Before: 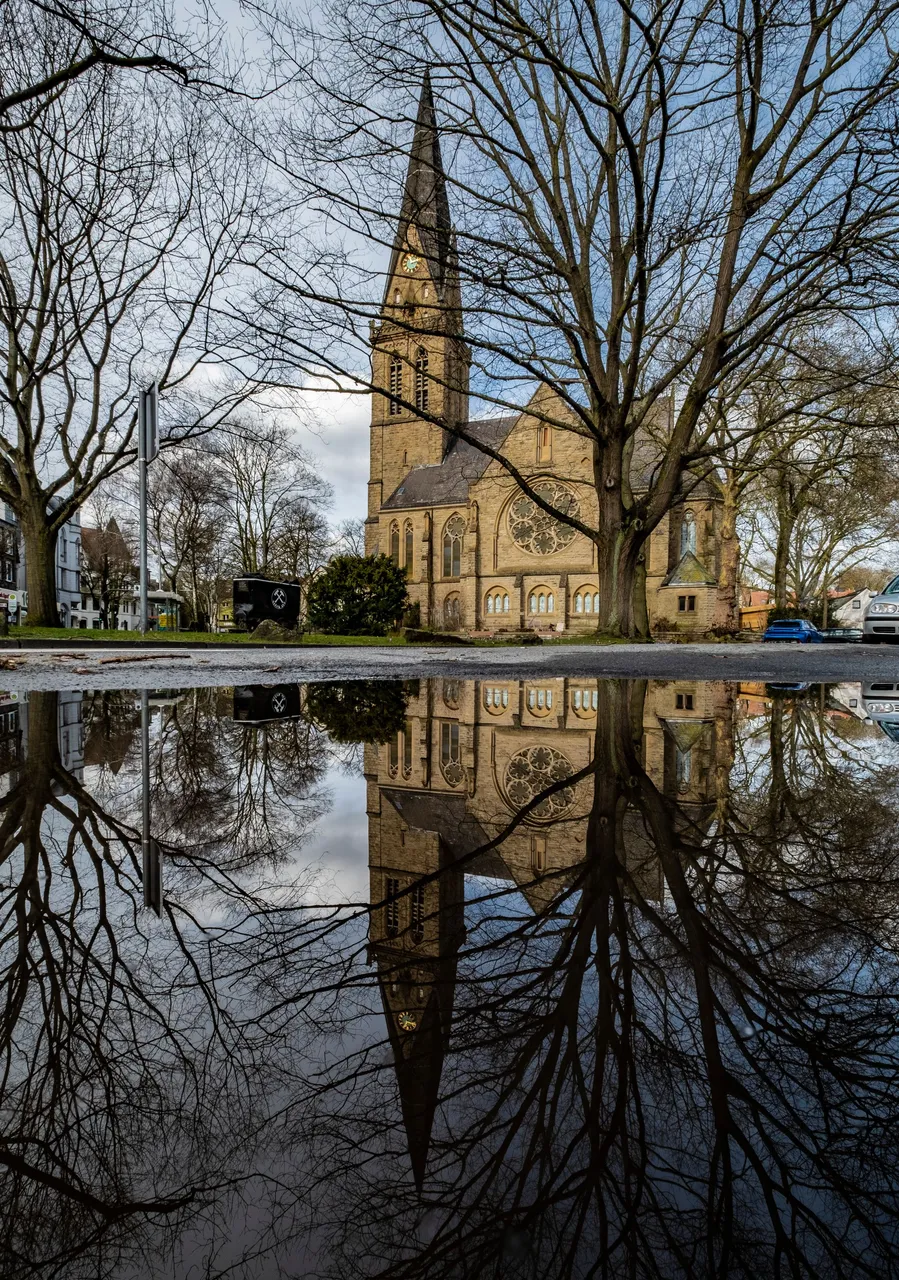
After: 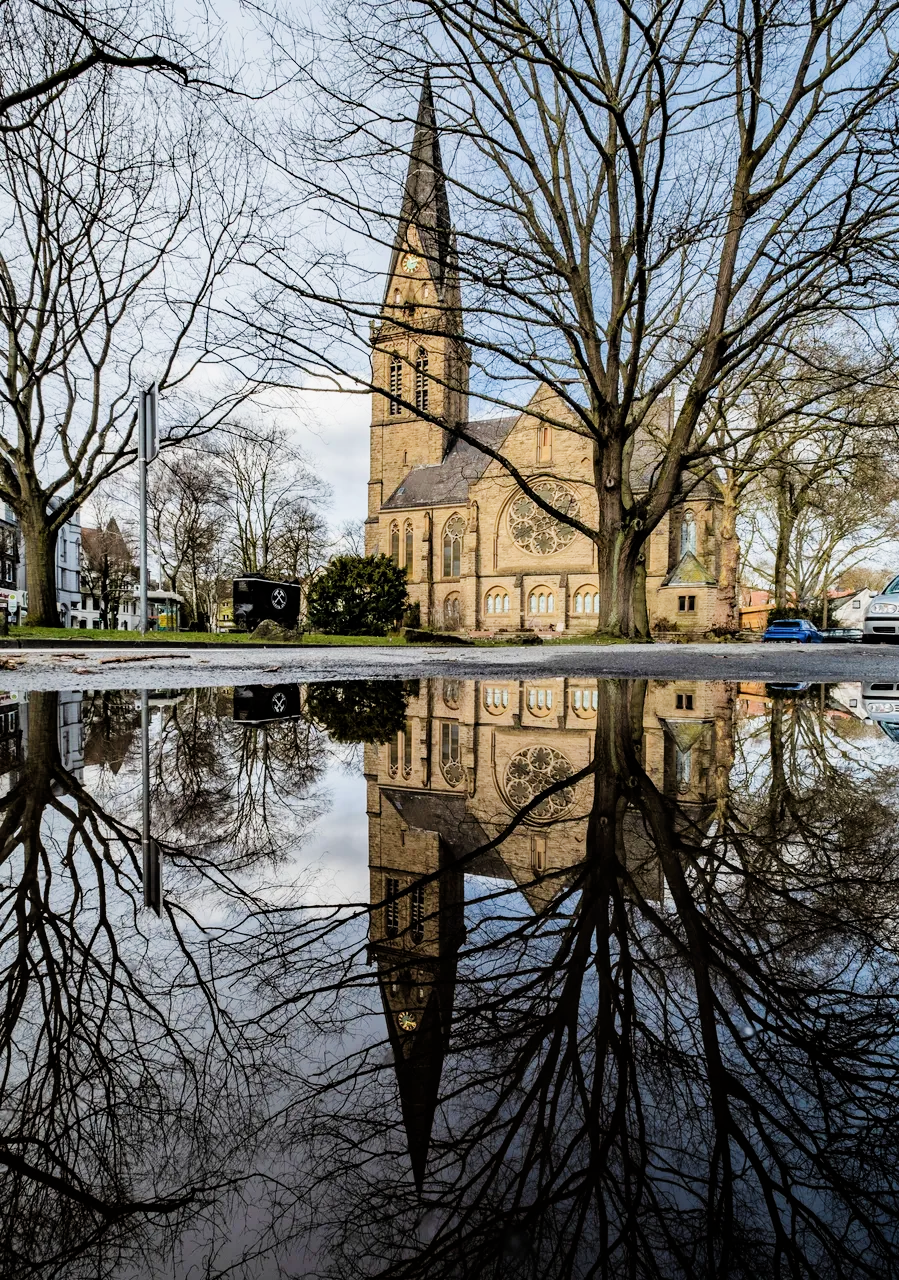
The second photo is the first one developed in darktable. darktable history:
filmic rgb: black relative exposure -7.43 EV, white relative exposure 4.83 EV, threshold 2.94 EV, hardness 3.4, enable highlight reconstruction true
shadows and highlights: shadows -12.05, white point adjustment 3.96, highlights 28.52
exposure: black level correction 0, exposure 0.891 EV, compensate highlight preservation false
